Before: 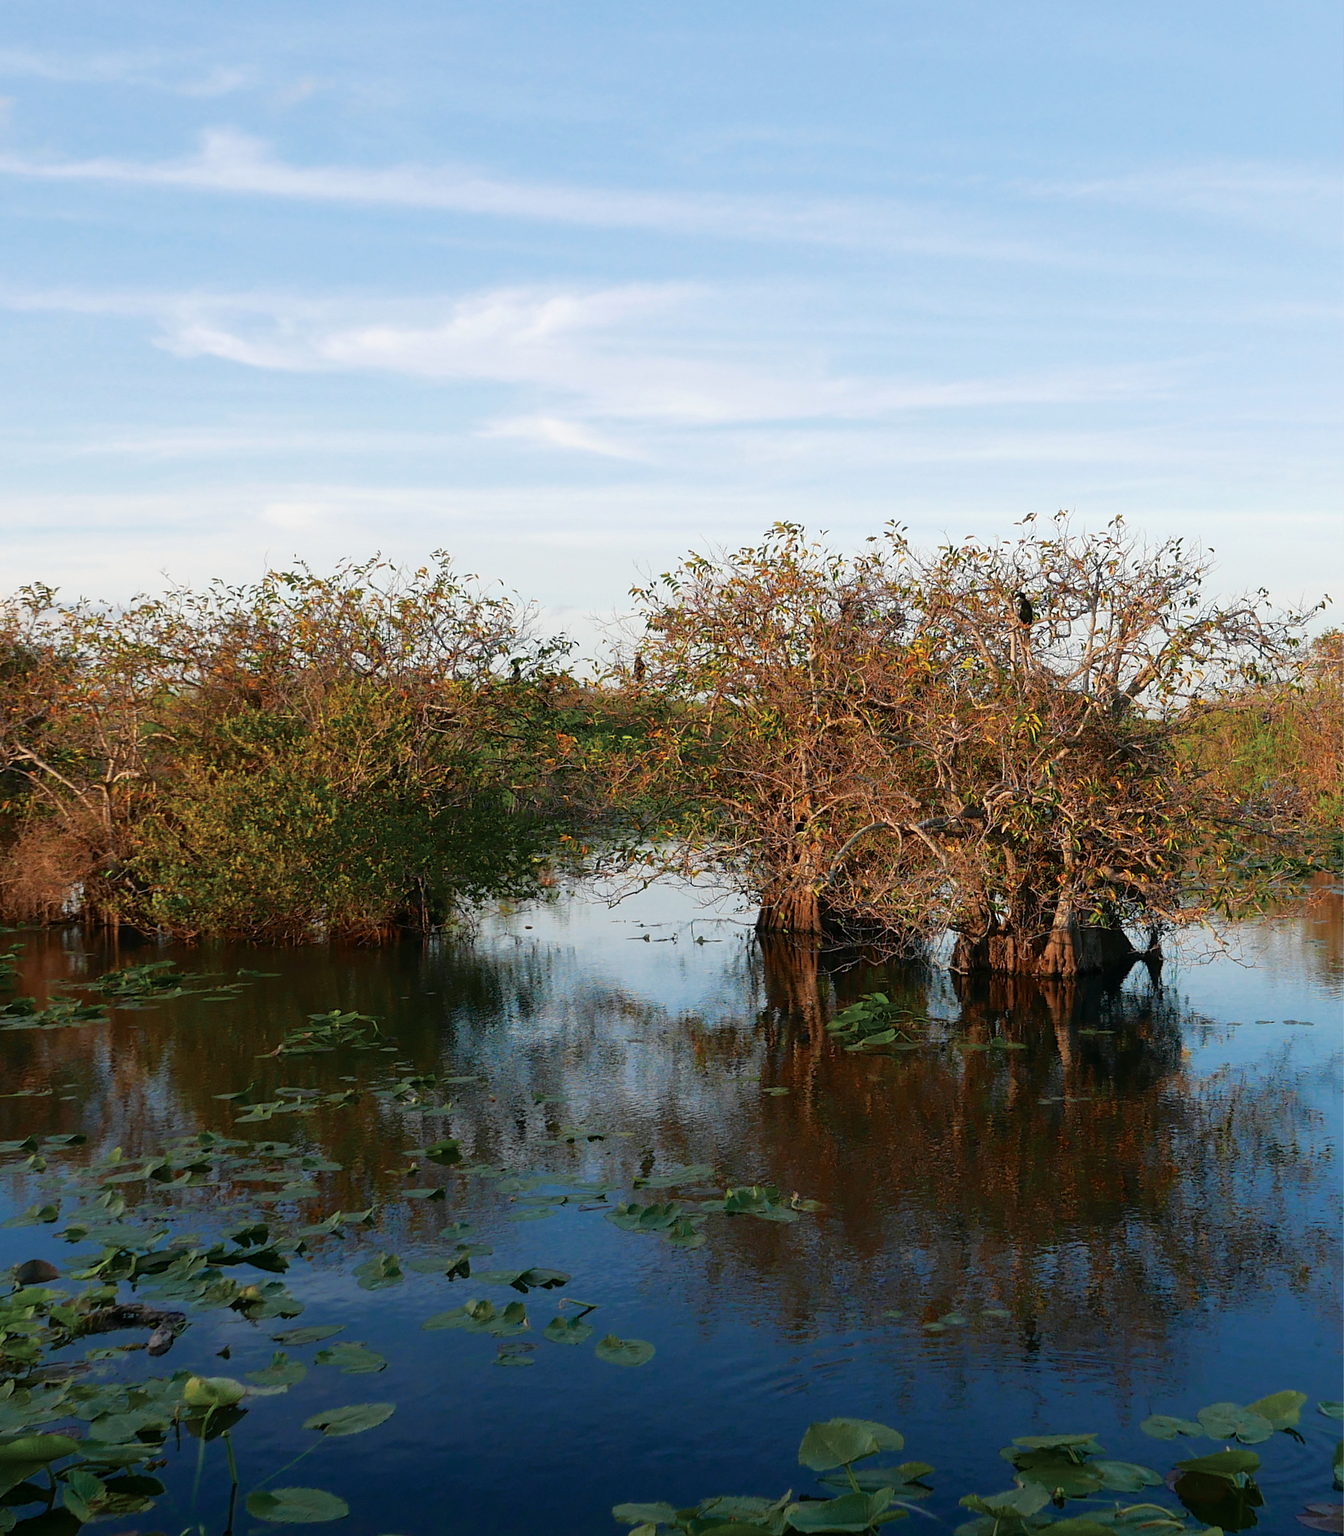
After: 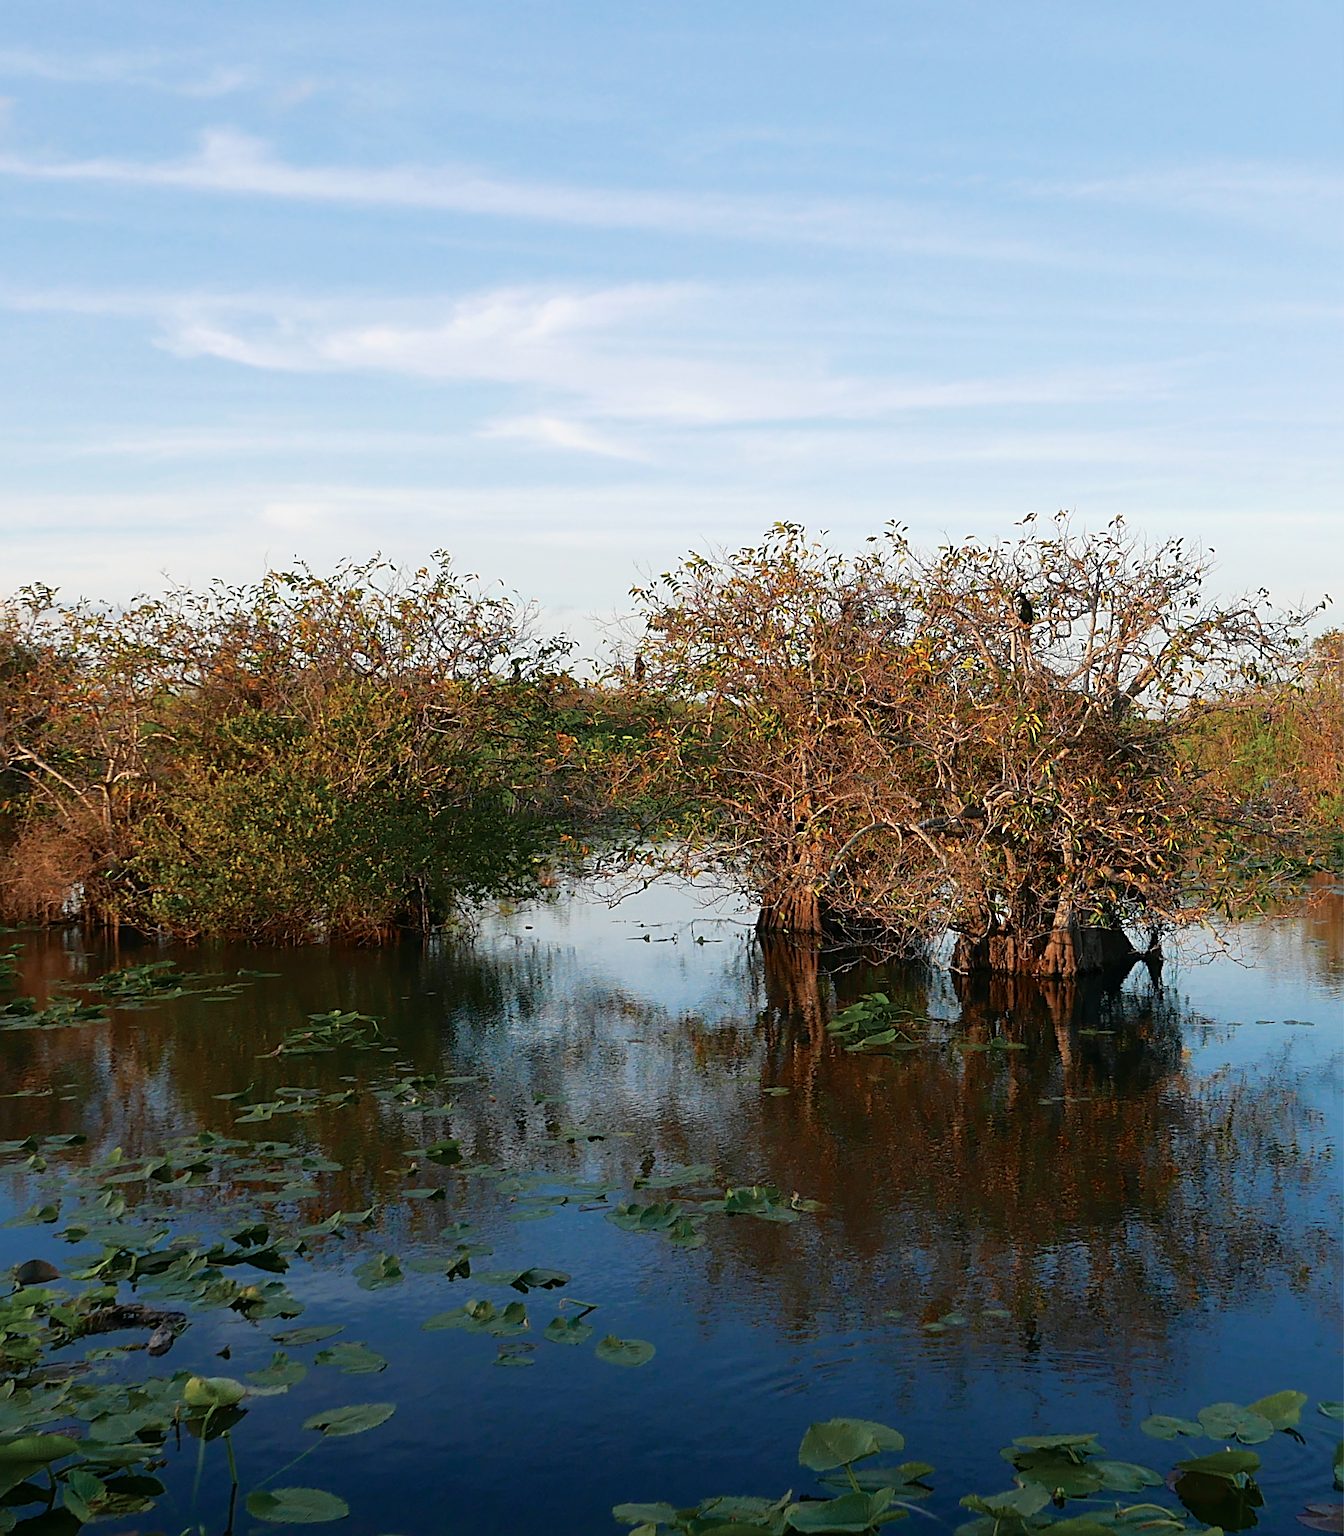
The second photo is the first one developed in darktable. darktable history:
contrast equalizer: octaves 7, y [[0.5 ×4, 0.467, 0.376], [0.5 ×6], [0.5 ×6], [0 ×6], [0 ×6]]
sharpen: radius 2.582, amount 0.684
